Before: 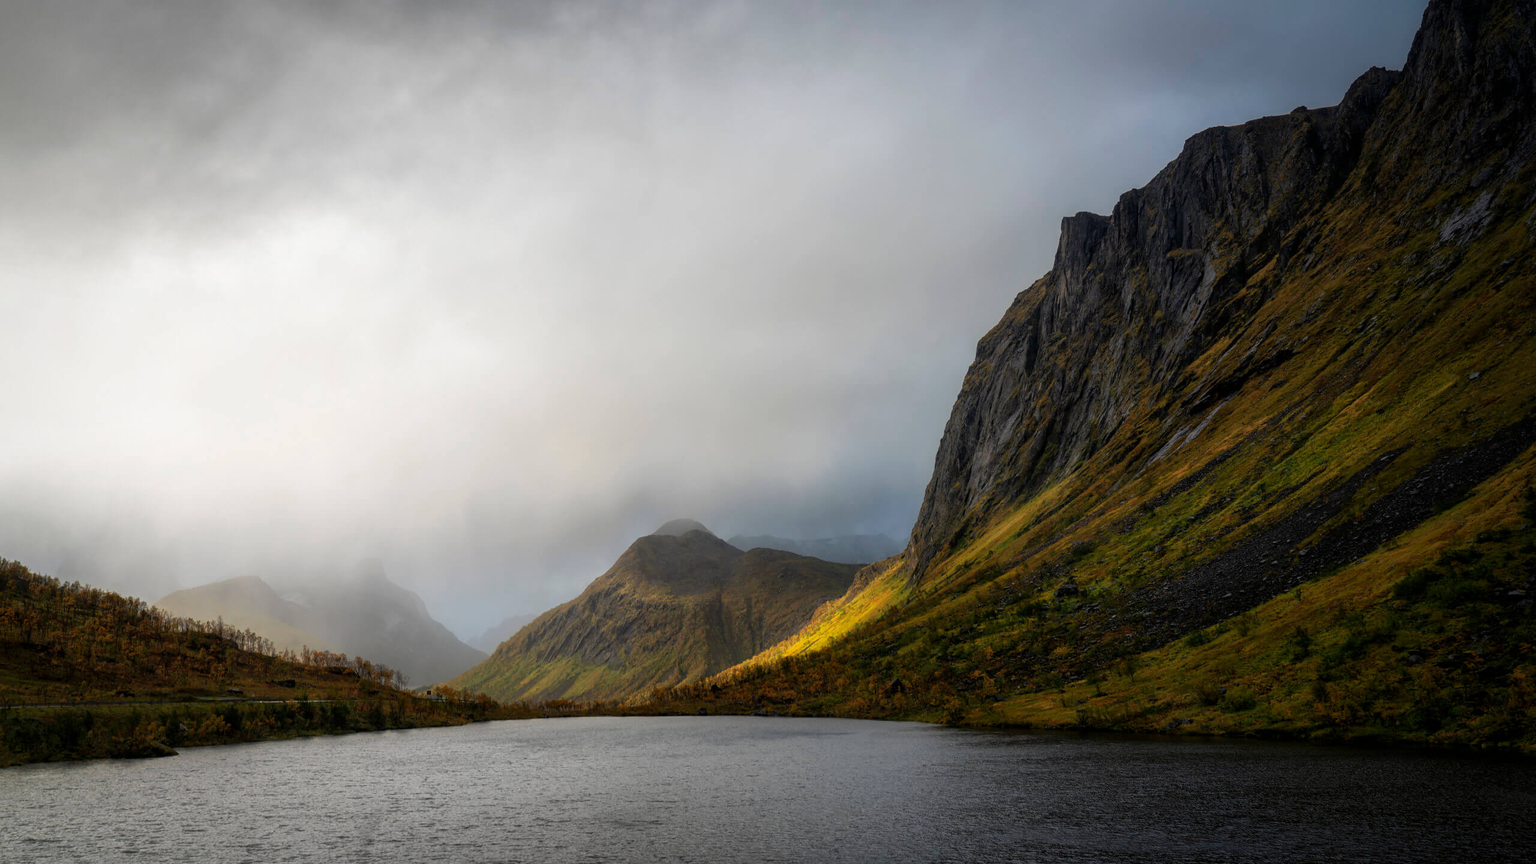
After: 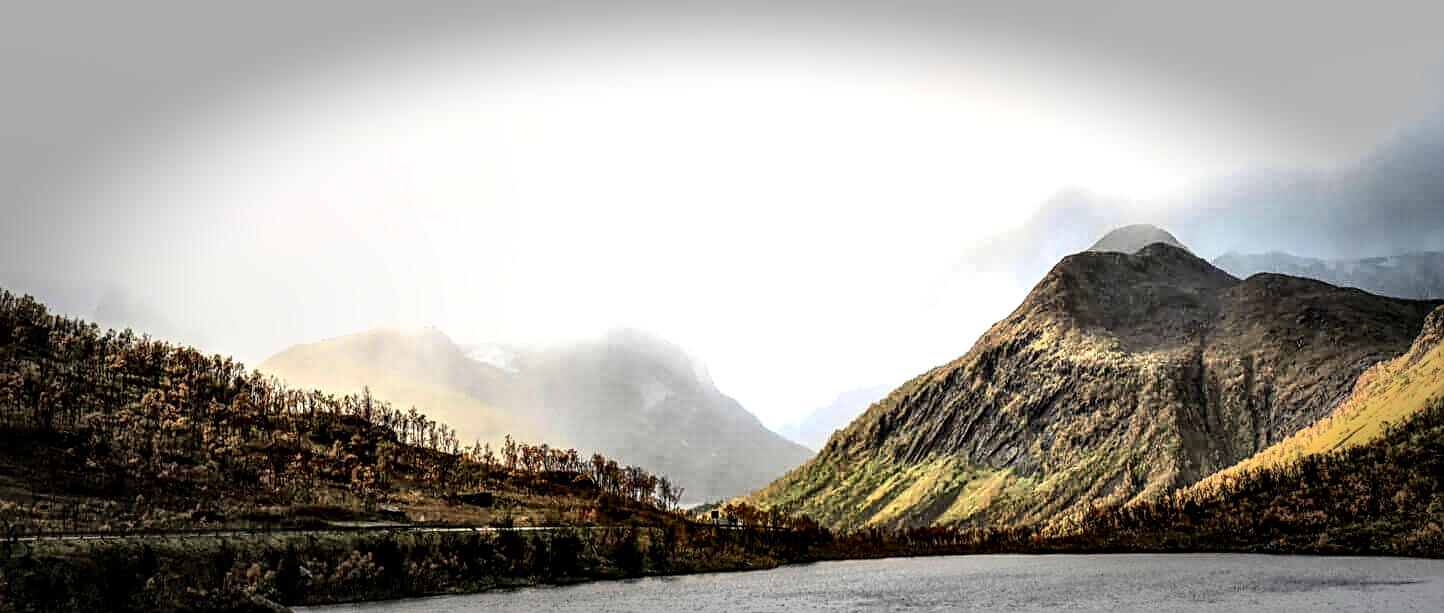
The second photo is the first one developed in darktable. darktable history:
shadows and highlights: radius 108.52, shadows 44.07, highlights -67.8, low approximation 0.01, soften with gaussian
crop: top 44.483%, right 43.593%, bottom 12.892%
exposure: exposure 0.785 EV, compensate highlight preservation false
vignetting: fall-off start 66.7%, fall-off radius 39.74%, brightness -0.576, saturation -0.258, automatic ratio true, width/height ratio 0.671, dithering 16-bit output
tone curve: curves: ch0 [(0, 0) (0.003, 0.003) (0.011, 0.01) (0.025, 0.023) (0.044, 0.041) (0.069, 0.064) (0.1, 0.094) (0.136, 0.143) (0.177, 0.205) (0.224, 0.281) (0.277, 0.367) (0.335, 0.457) (0.399, 0.542) (0.468, 0.629) (0.543, 0.711) (0.623, 0.788) (0.709, 0.863) (0.801, 0.912) (0.898, 0.955) (1, 1)], color space Lab, independent channels, preserve colors none
tone equalizer: -8 EV -0.75 EV, -7 EV -0.7 EV, -6 EV -0.6 EV, -5 EV -0.4 EV, -3 EV 0.4 EV, -2 EV 0.6 EV, -1 EV 0.7 EV, +0 EV 0.75 EV, edges refinement/feathering 500, mask exposure compensation -1.57 EV, preserve details no
local contrast: highlights 19%, detail 186%
sharpen: on, module defaults
